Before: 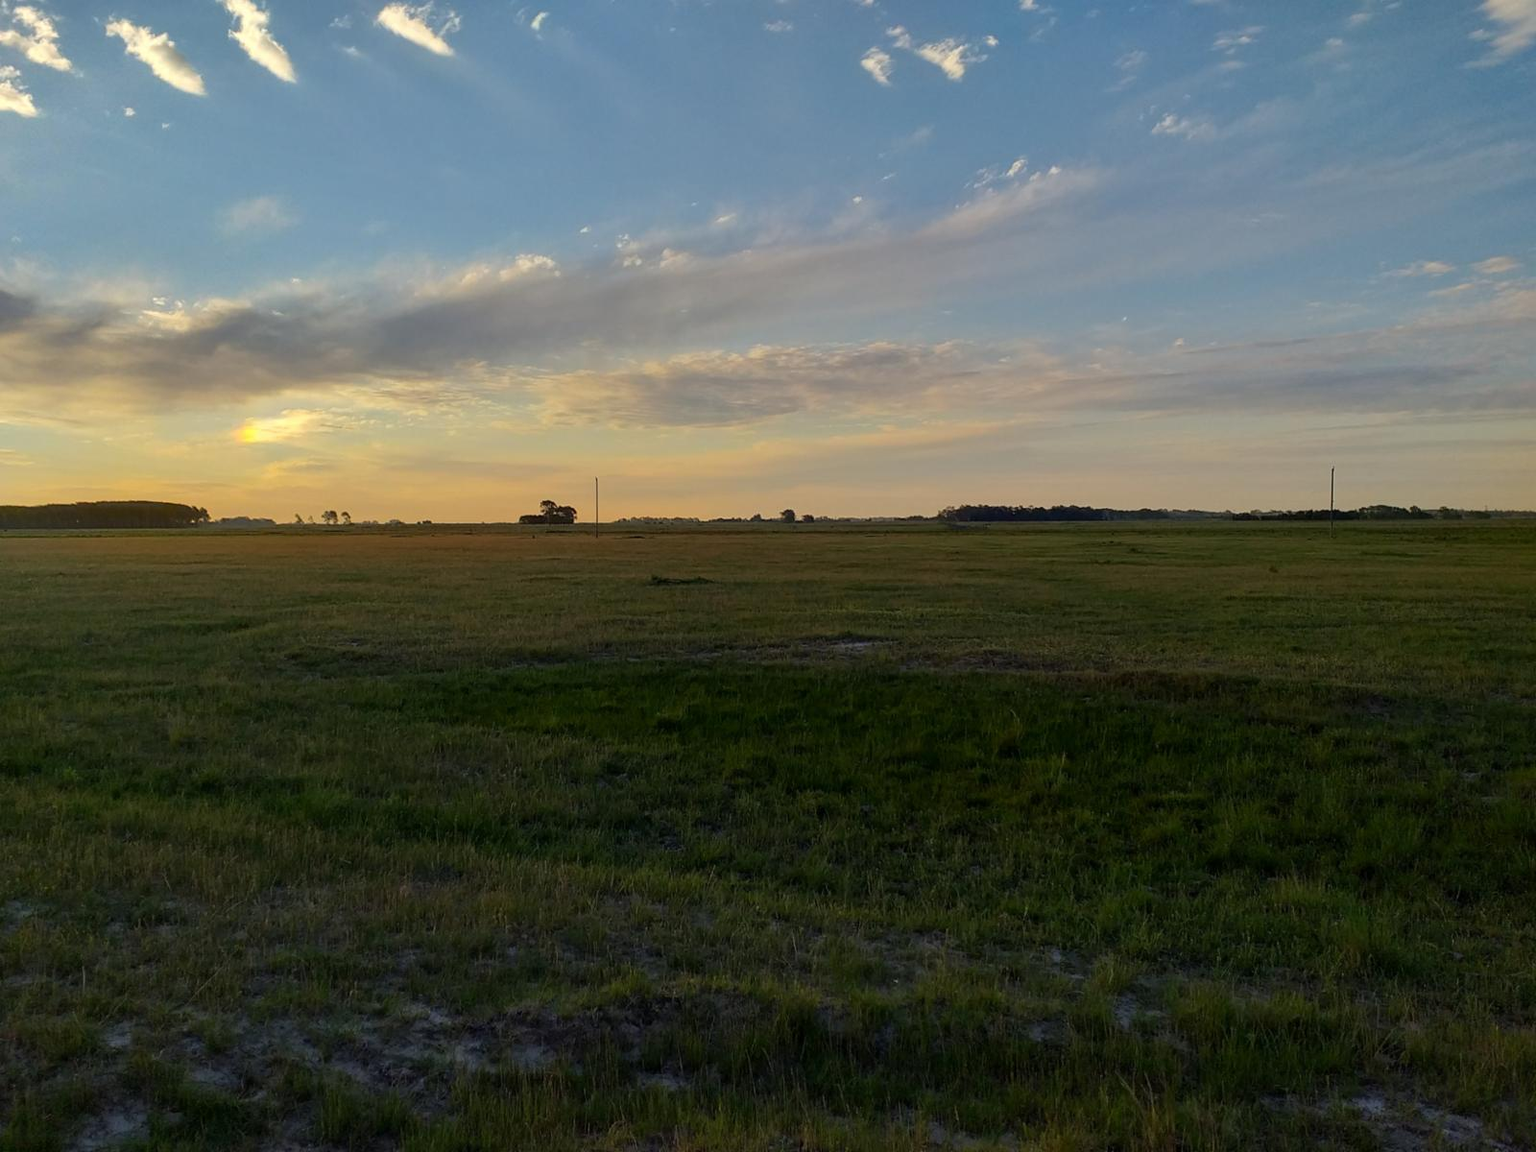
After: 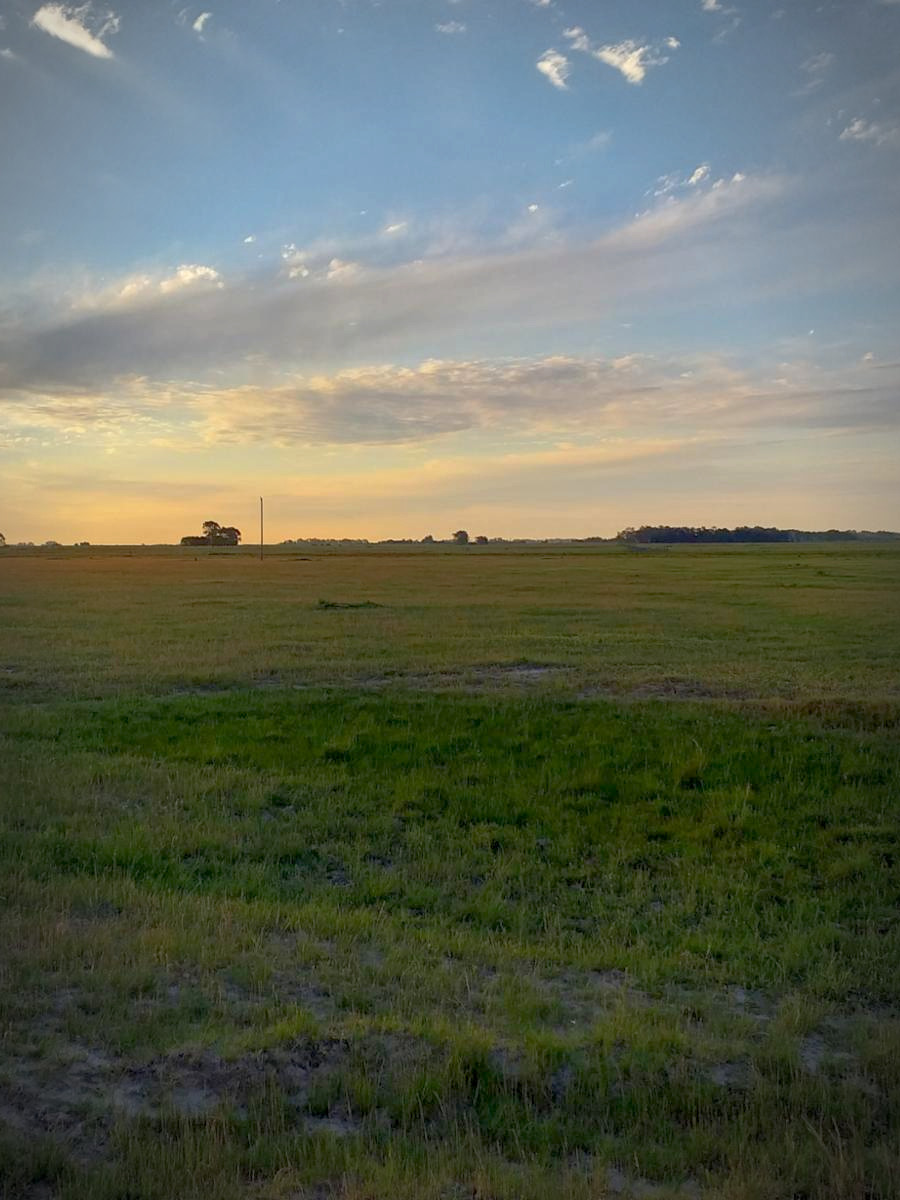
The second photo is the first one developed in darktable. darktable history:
exposure: black level correction 0.001, exposure 0.5 EV, compensate exposure bias true, compensate highlight preservation false
crop and rotate: left 22.516%, right 21.234%
vignetting: automatic ratio true
rgb curve: curves: ch0 [(0, 0) (0.072, 0.166) (0.217, 0.293) (0.414, 0.42) (1, 1)], compensate middle gray true, preserve colors basic power
